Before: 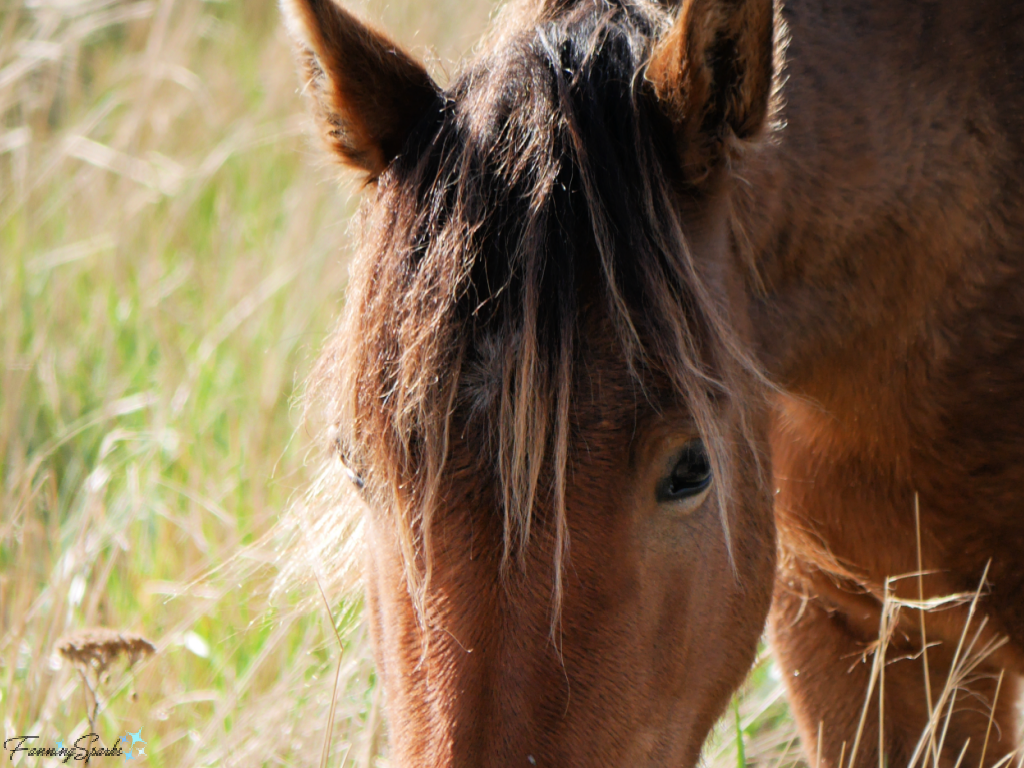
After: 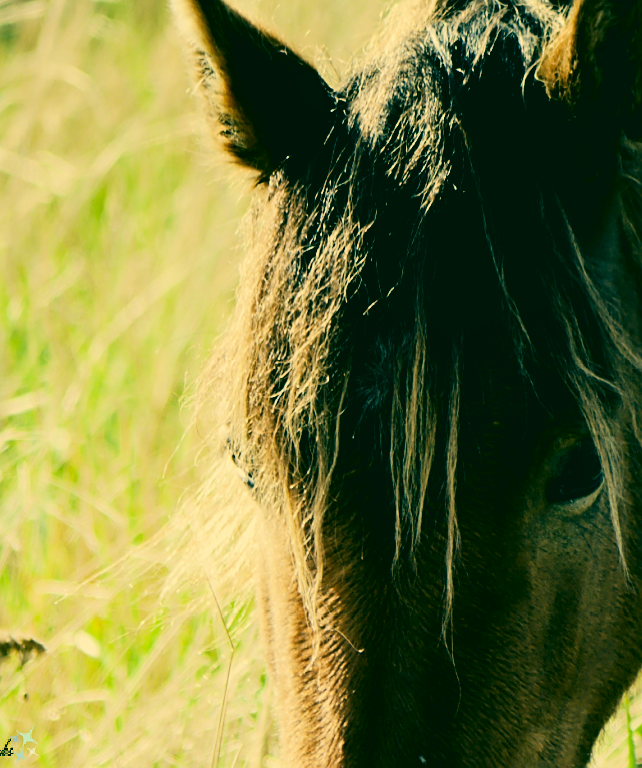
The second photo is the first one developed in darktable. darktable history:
color correction: highlights a* 2.08, highlights b* 34.33, shadows a* -36.59, shadows b* -5.35
sharpen: on, module defaults
filmic rgb: black relative exposure -4.33 EV, white relative exposure 4.56 EV, hardness 2.37, contrast 1.054
local contrast: highlights 103%, shadows 101%, detail 119%, midtone range 0.2
crop: left 10.697%, right 26.572%
contrast brightness saturation: contrast 0.298
